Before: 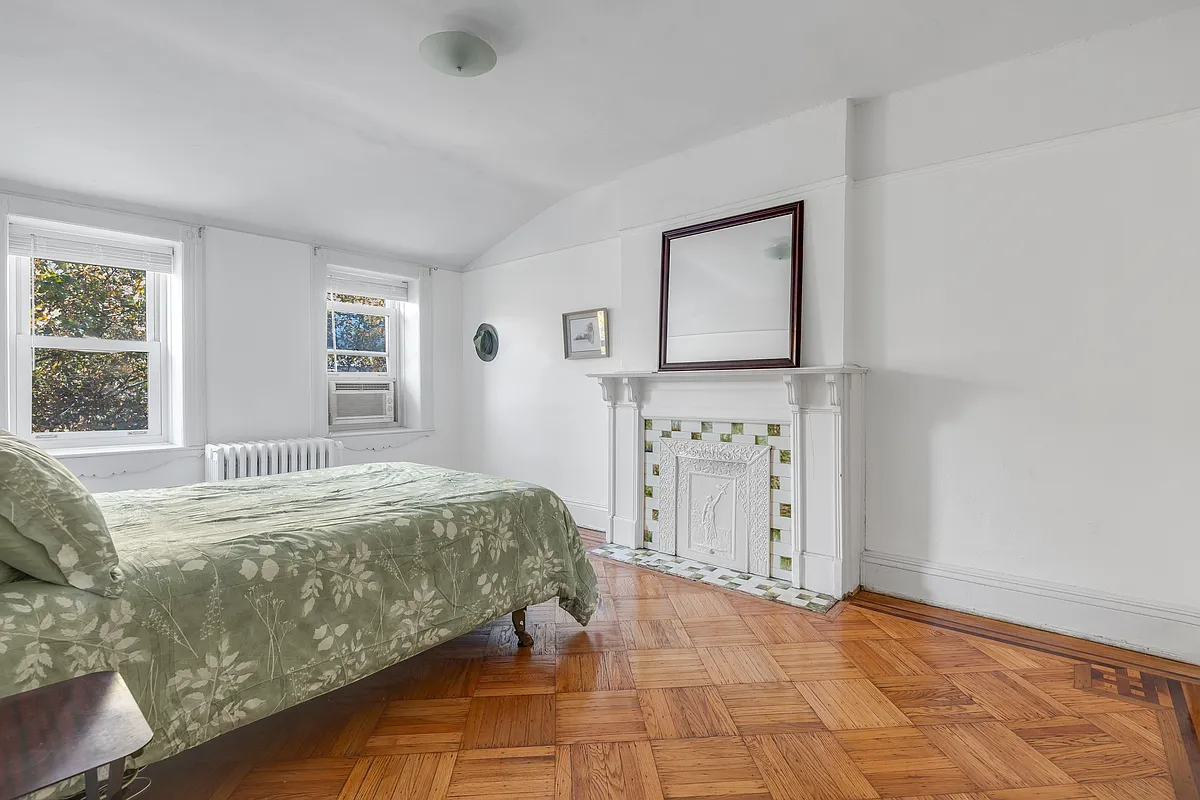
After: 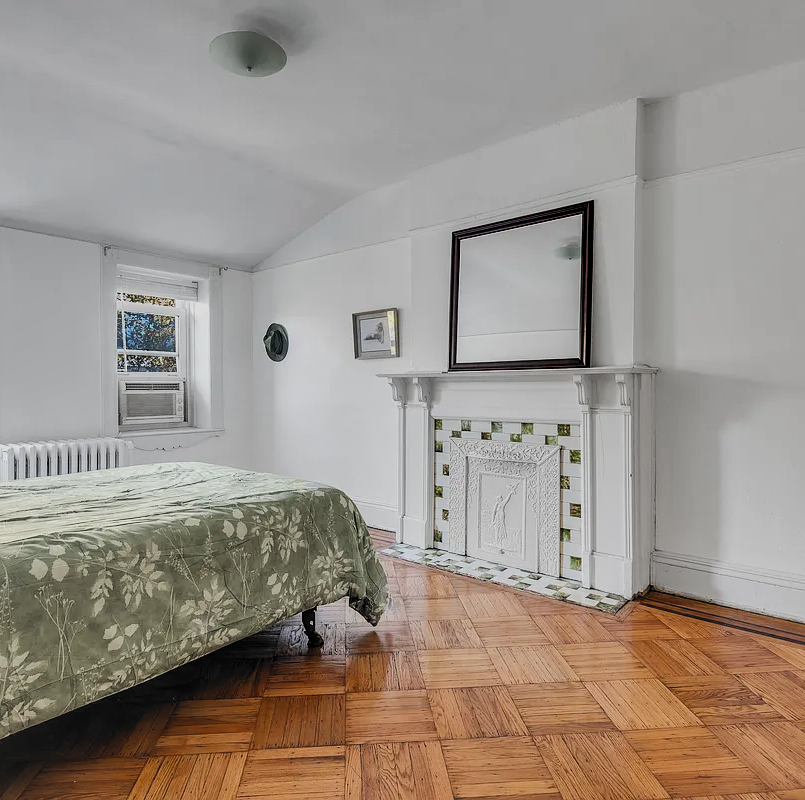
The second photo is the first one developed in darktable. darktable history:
crop and rotate: left 17.517%, right 15.356%
filmic rgb: black relative exposure -5.04 EV, white relative exposure 3.97 EV, hardness 2.88, contrast 1.383, highlights saturation mix -28.66%, color science v6 (2022)
shadows and highlights: radius 117.41, shadows 41.69, highlights -62.16, highlights color adjustment 56.63%, soften with gaussian
